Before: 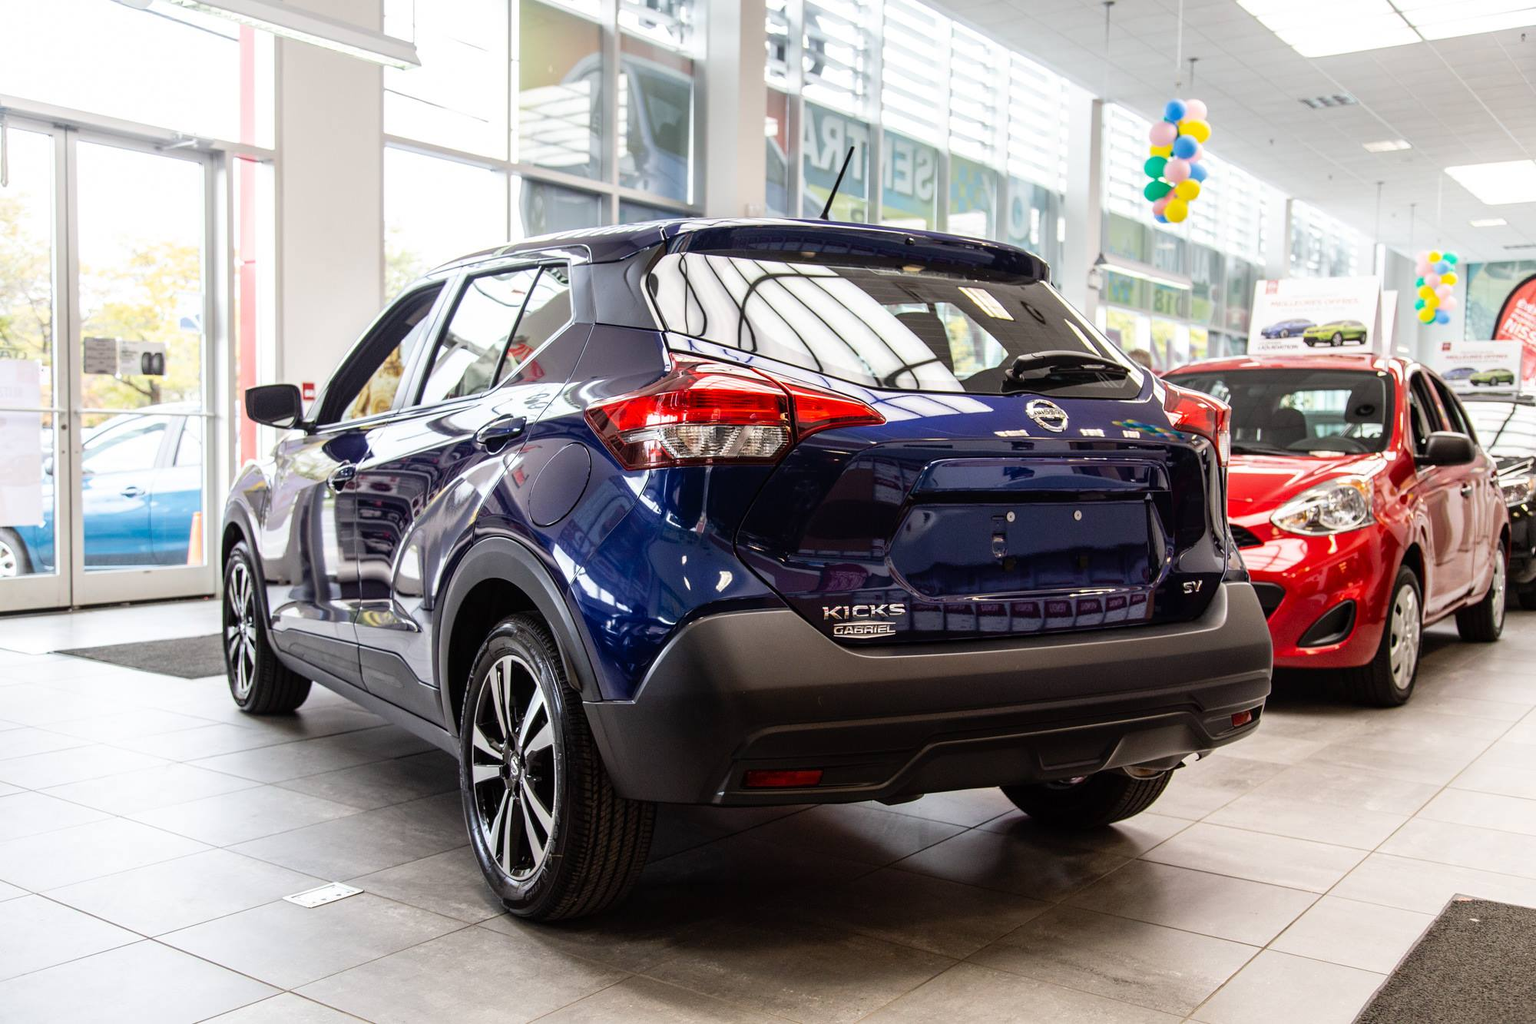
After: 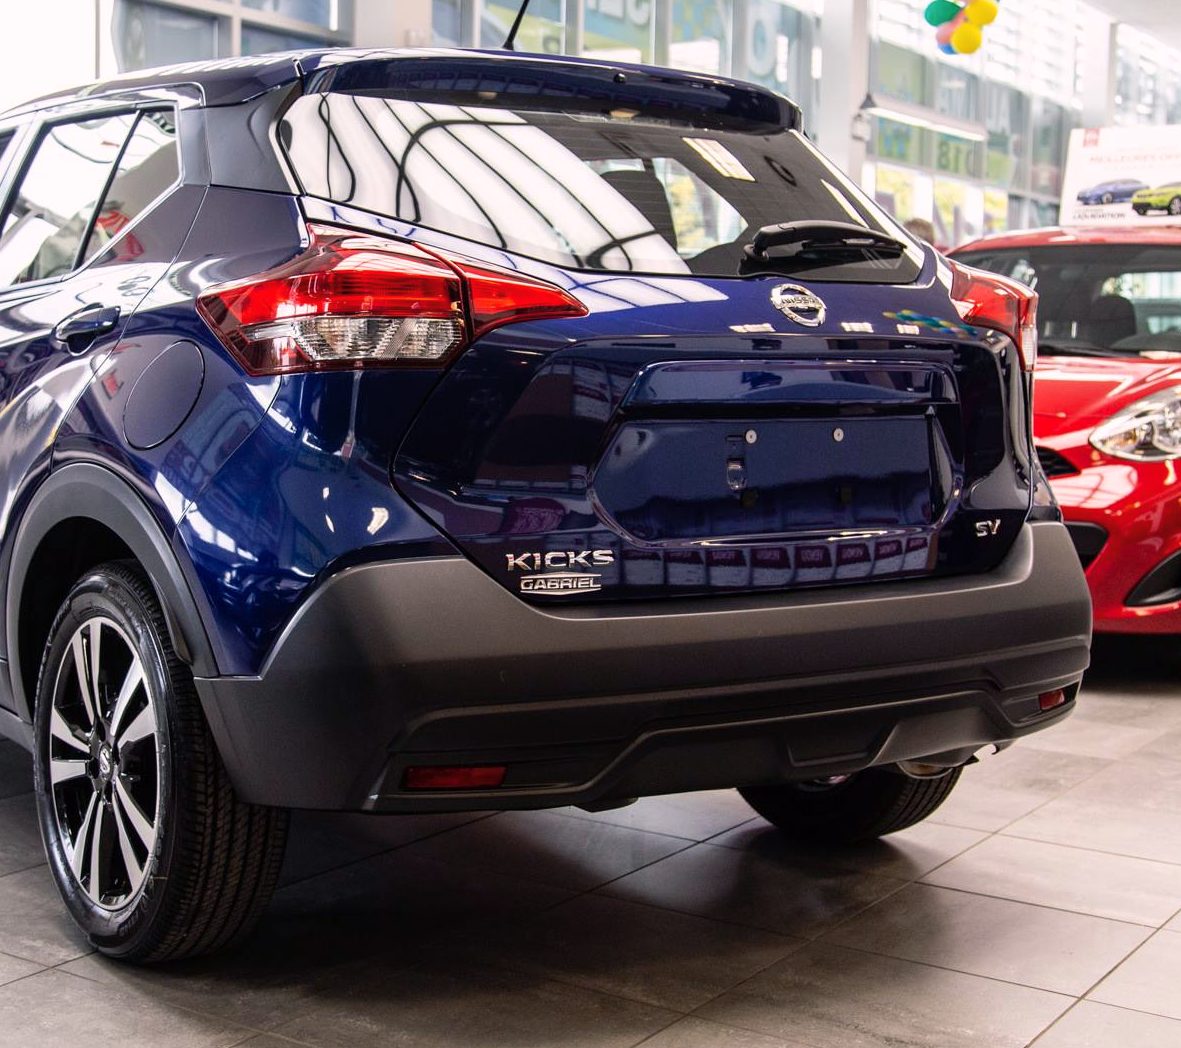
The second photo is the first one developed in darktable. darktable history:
crop and rotate: left 28.256%, top 17.734%, right 12.656%, bottom 3.573%
color balance rgb: shadows lift › chroma 1.41%, shadows lift › hue 260°, power › chroma 0.5%, power › hue 260°, highlights gain › chroma 1%, highlights gain › hue 27°, saturation formula JzAzBz (2021)
